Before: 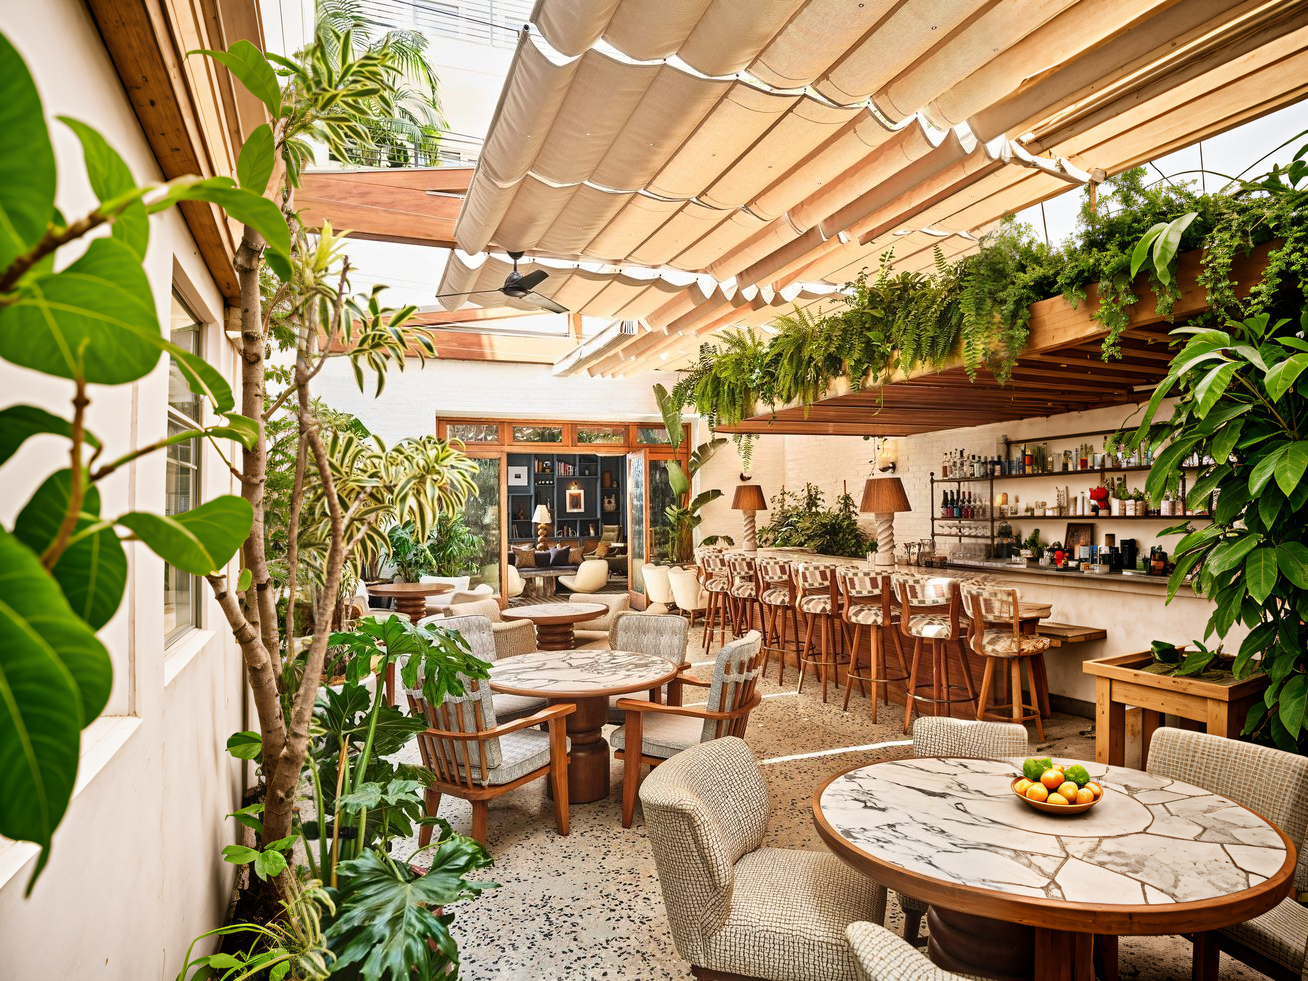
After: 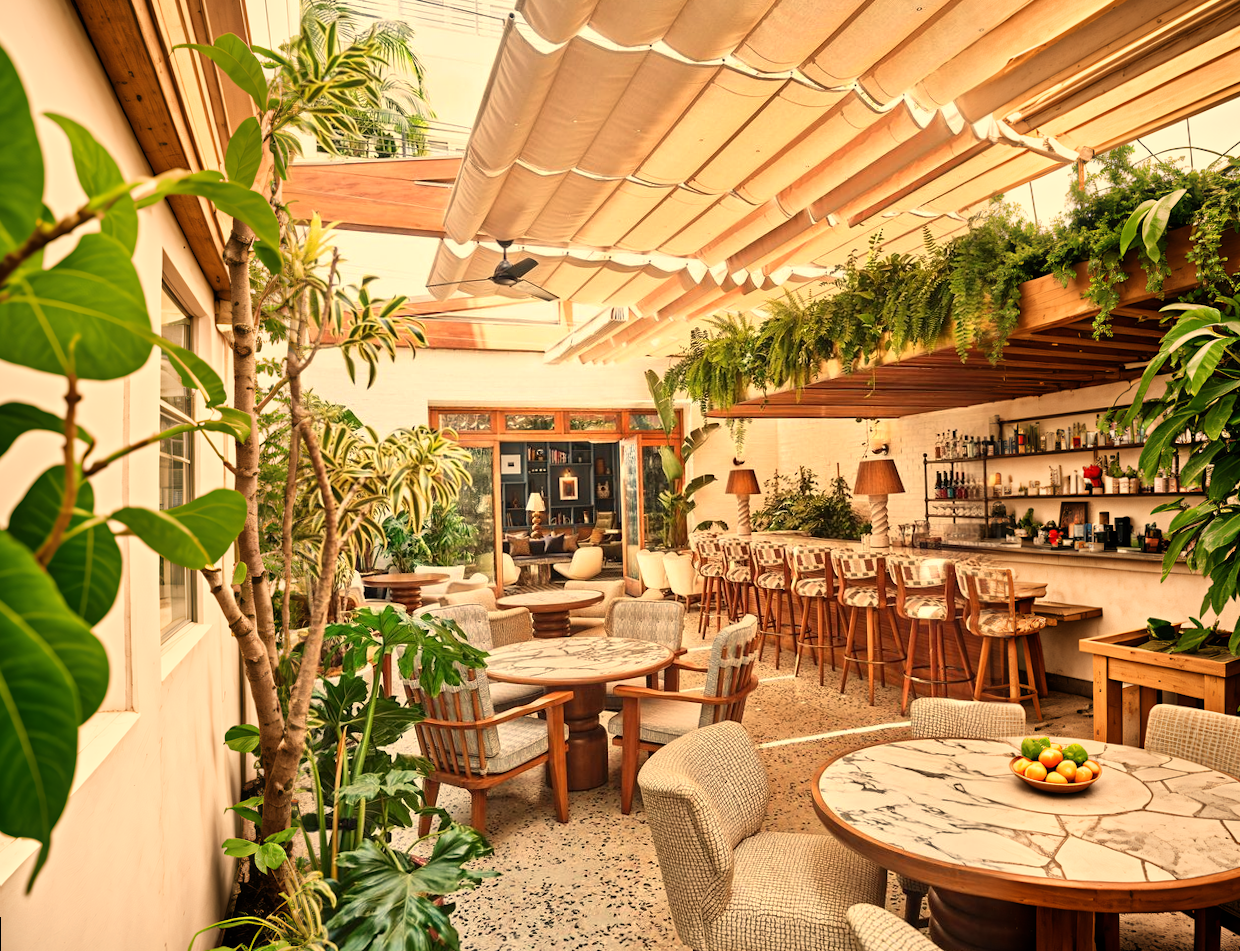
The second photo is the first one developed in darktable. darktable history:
rotate and perspective: rotation -1°, crop left 0.011, crop right 0.989, crop top 0.025, crop bottom 0.975
white balance: red 1.138, green 0.996, blue 0.812
crop: right 4.126%, bottom 0.031%
bloom: size 3%, threshold 100%, strength 0%
